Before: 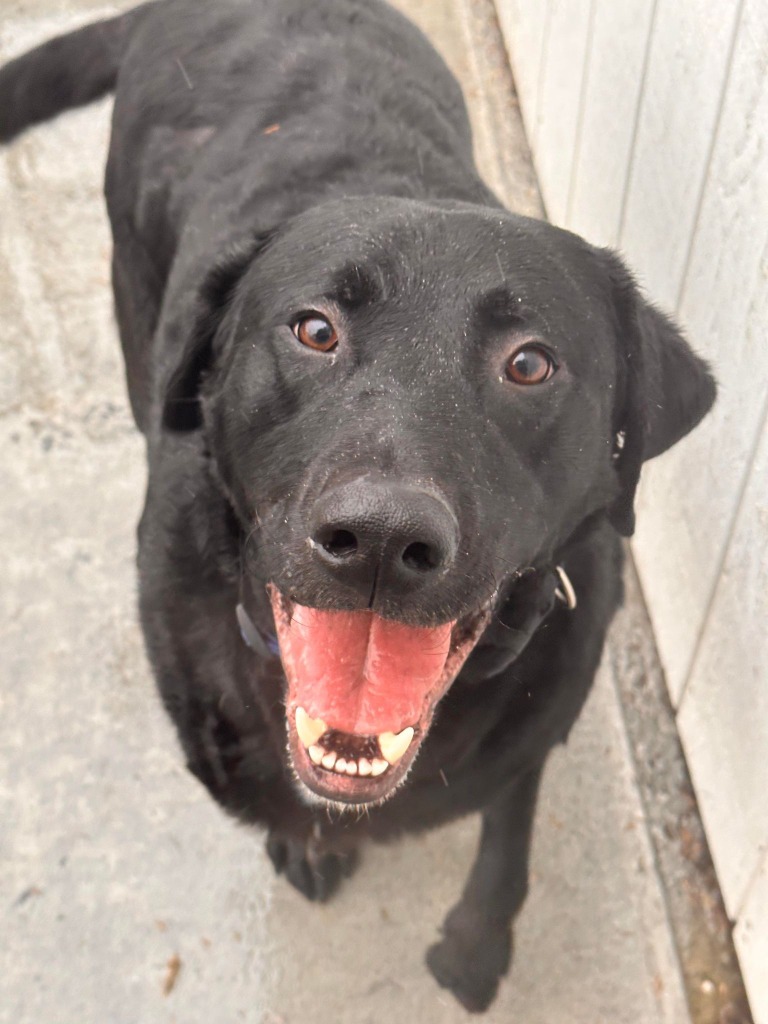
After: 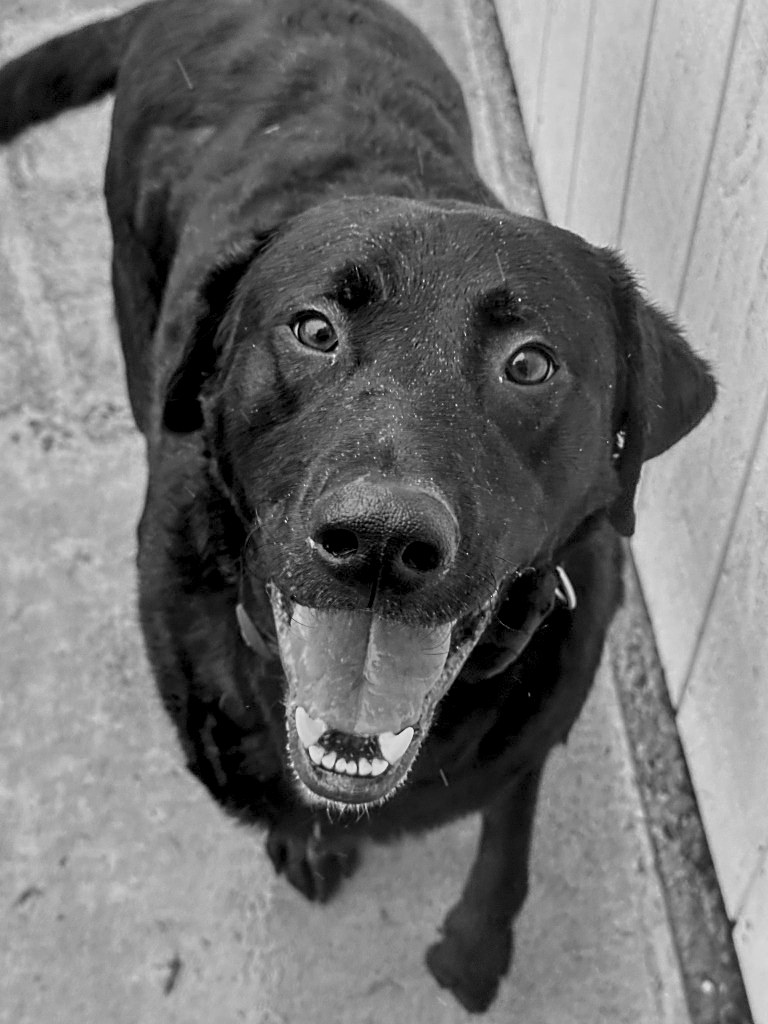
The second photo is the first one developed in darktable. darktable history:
exposure: black level correction 0.009, exposure -0.637 EV, compensate highlight preservation false
color balance rgb: perceptual saturation grading › global saturation 20%, global vibrance 20%
local contrast: highlights 60%, shadows 60%, detail 160%
sharpen: on, module defaults
monochrome: a 14.95, b -89.96
